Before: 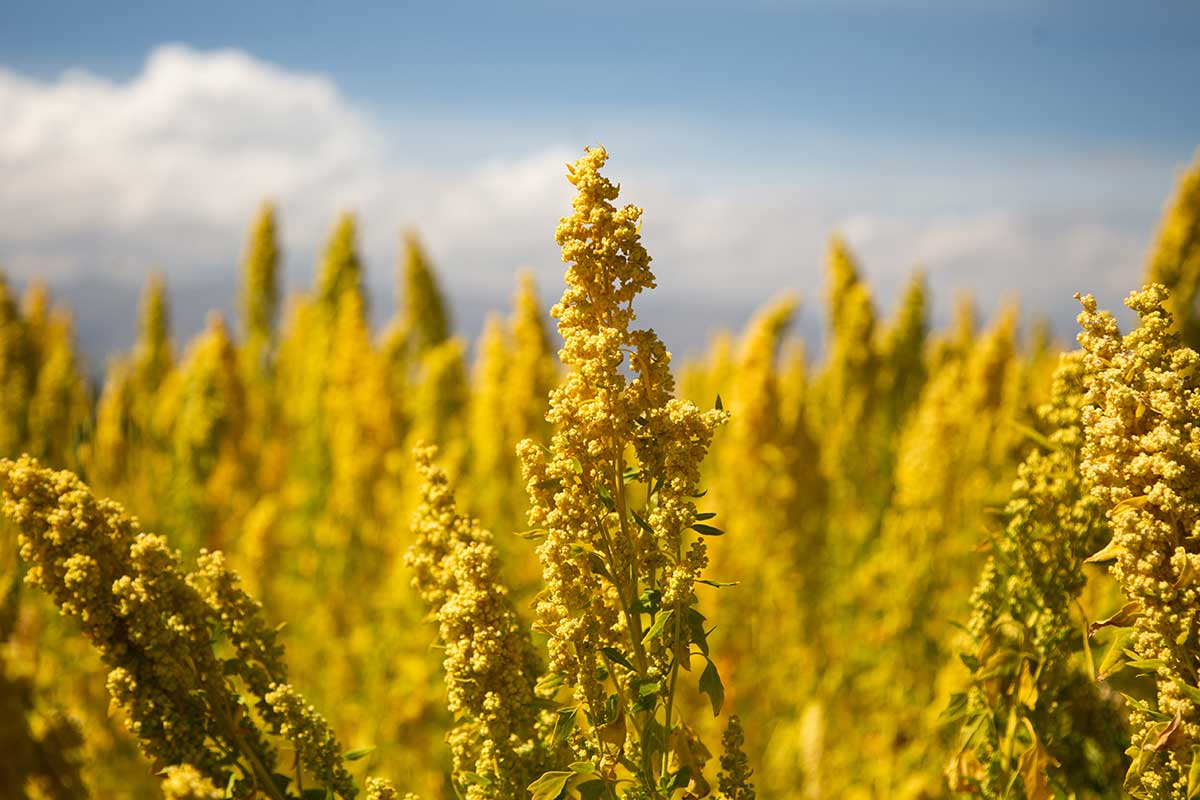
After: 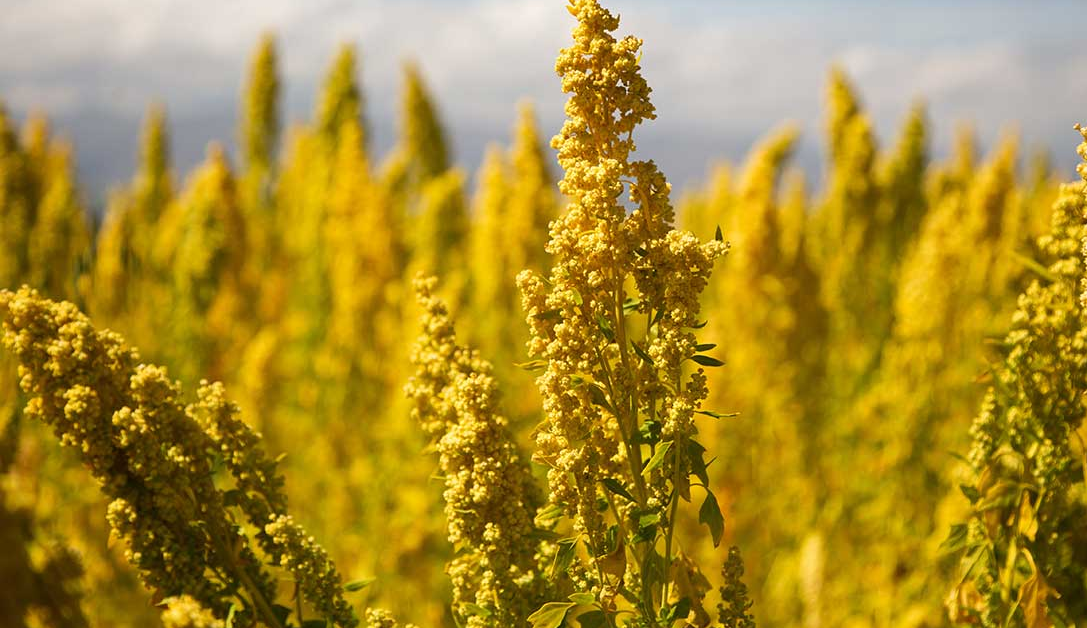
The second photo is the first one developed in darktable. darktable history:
crop: top 21.223%, right 9.336%, bottom 0.23%
